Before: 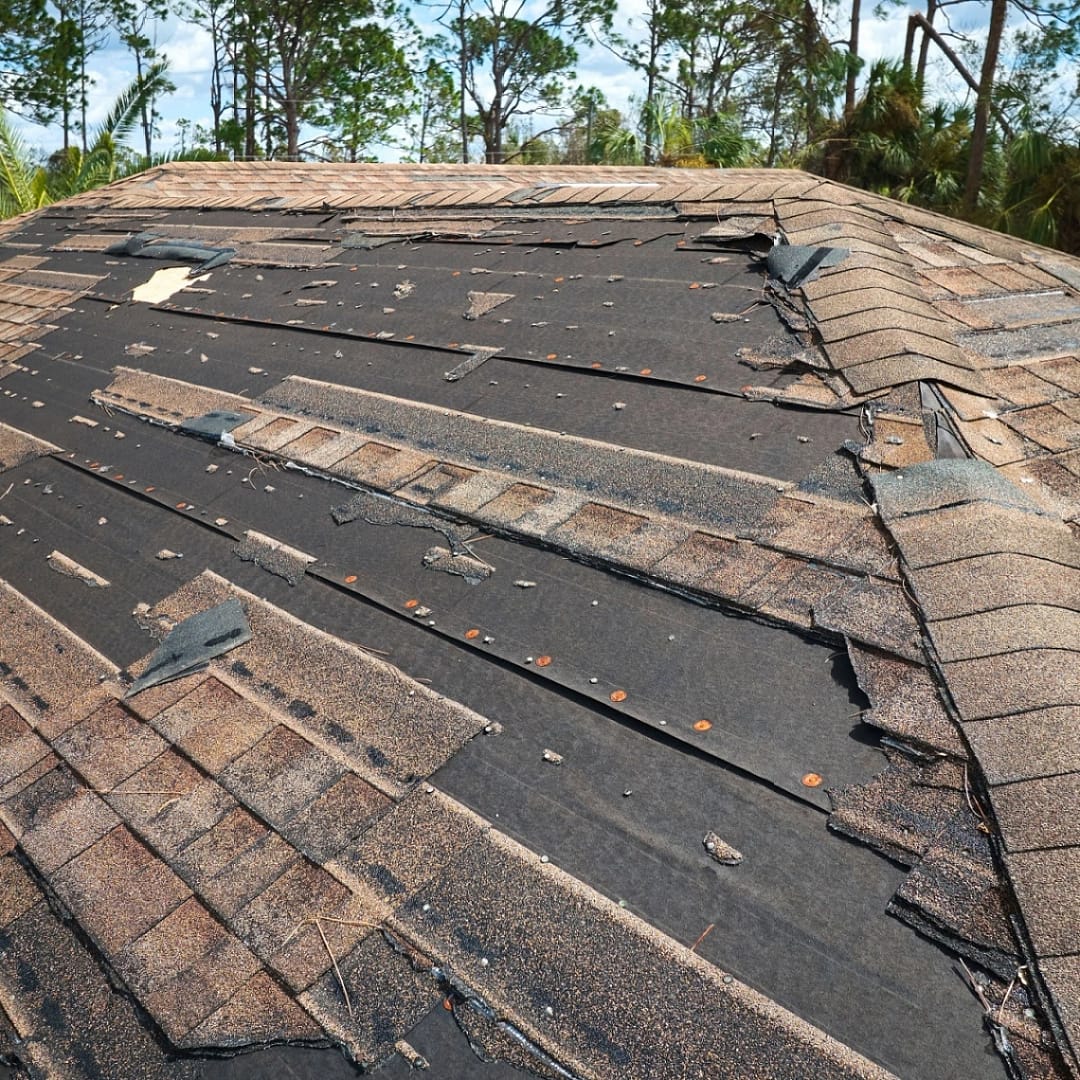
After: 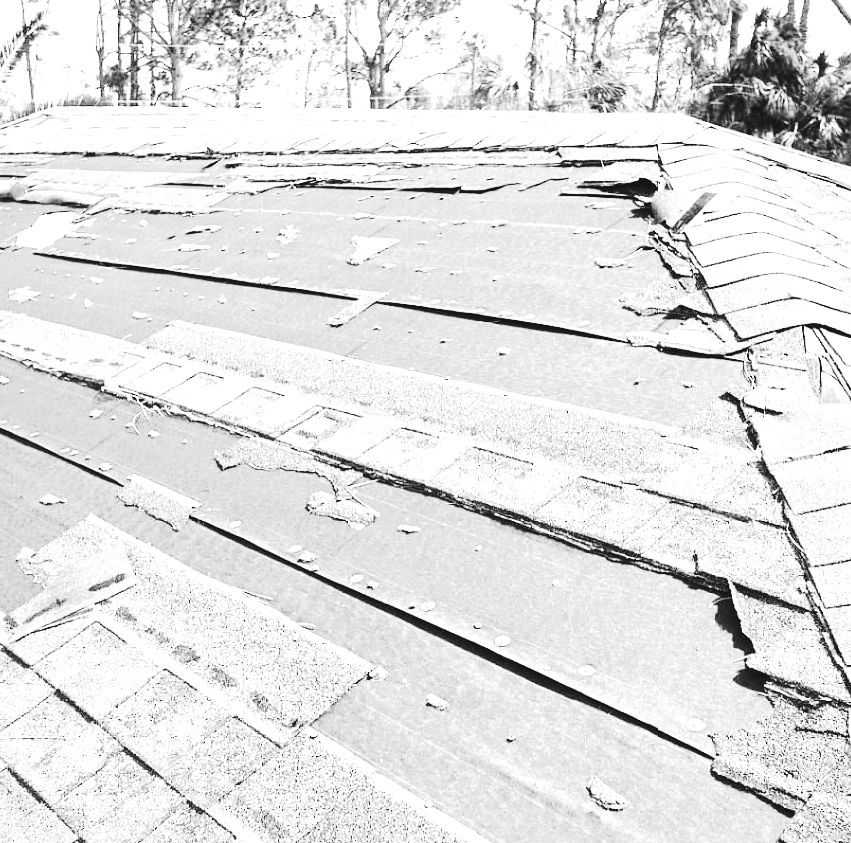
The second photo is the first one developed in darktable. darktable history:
color balance rgb: perceptual saturation grading › global saturation 30%
white balance: red 0.976, blue 1.04
tone curve: curves: ch0 [(0, 0) (0.003, 0.061) (0.011, 0.065) (0.025, 0.066) (0.044, 0.077) (0.069, 0.092) (0.1, 0.106) (0.136, 0.125) (0.177, 0.16) (0.224, 0.206) (0.277, 0.272) (0.335, 0.356) (0.399, 0.472) (0.468, 0.59) (0.543, 0.686) (0.623, 0.766) (0.709, 0.832) (0.801, 0.886) (0.898, 0.929) (1, 1)], preserve colors none
color calibration: output gray [0.246, 0.254, 0.501, 0], gray › normalize channels true, illuminant same as pipeline (D50), adaptation XYZ, x 0.346, y 0.359, gamut compression 0
crop and rotate: left 10.77%, top 5.1%, right 10.41%, bottom 16.76%
local contrast: mode bilateral grid, contrast 20, coarseness 50, detail 132%, midtone range 0.2
base curve: curves: ch0 [(0, 0) (0.007, 0.004) (0.027, 0.03) (0.046, 0.07) (0.207, 0.54) (0.442, 0.872) (0.673, 0.972) (1, 1)], preserve colors none
exposure: black level correction 0, exposure 1.45 EV, compensate exposure bias true, compensate highlight preservation false
